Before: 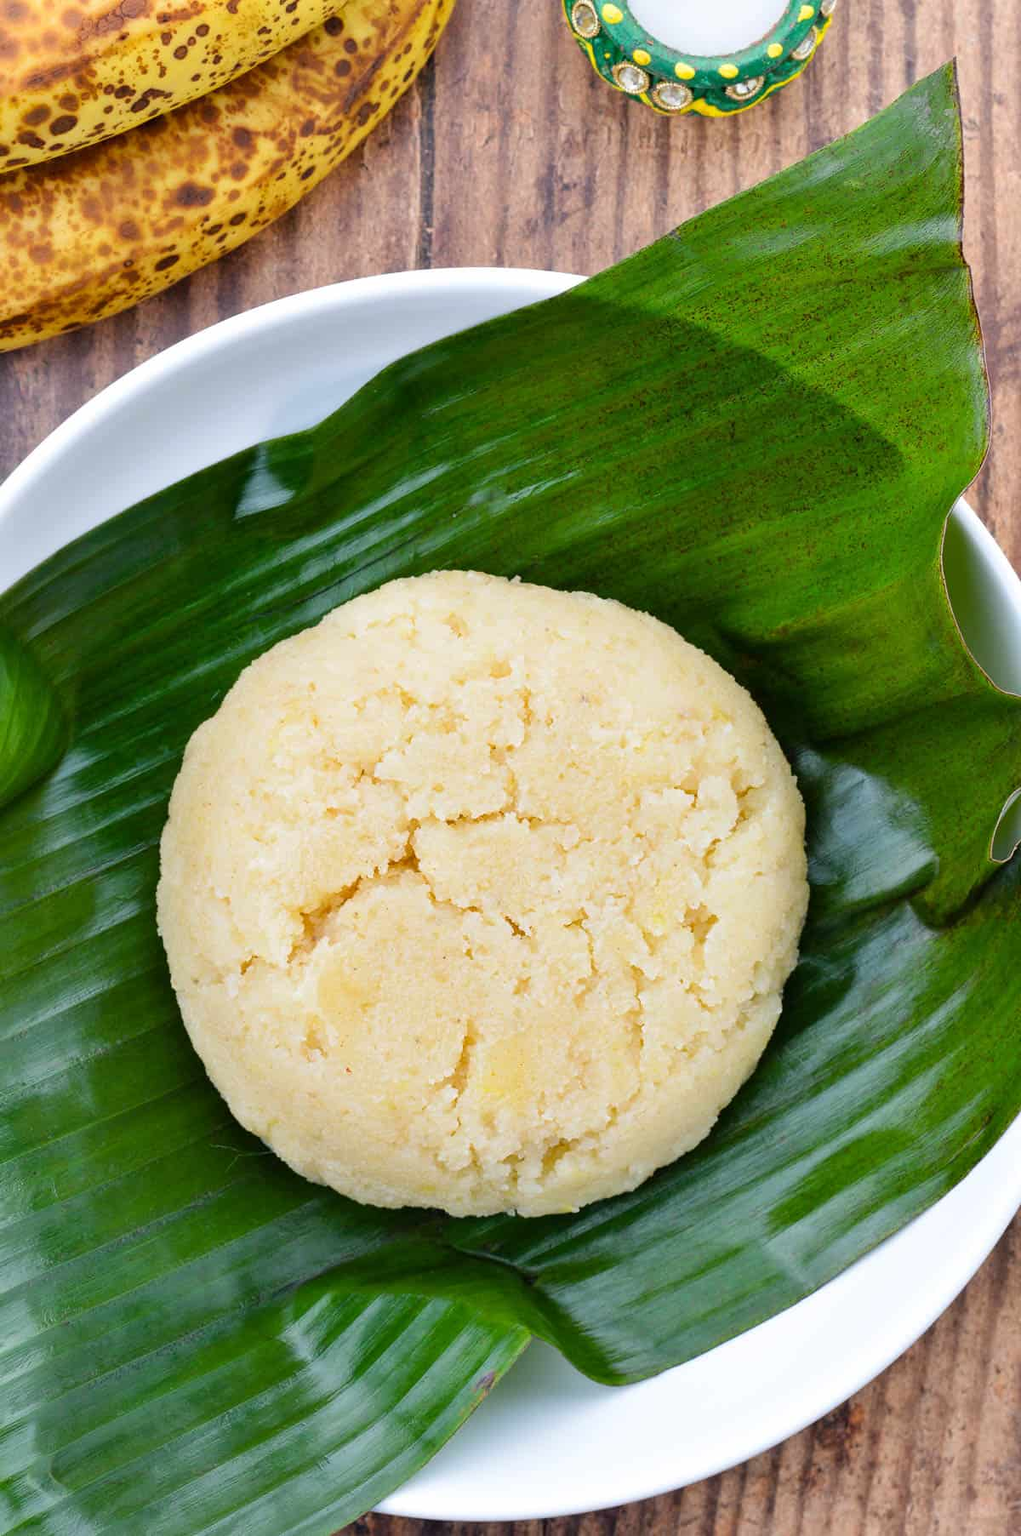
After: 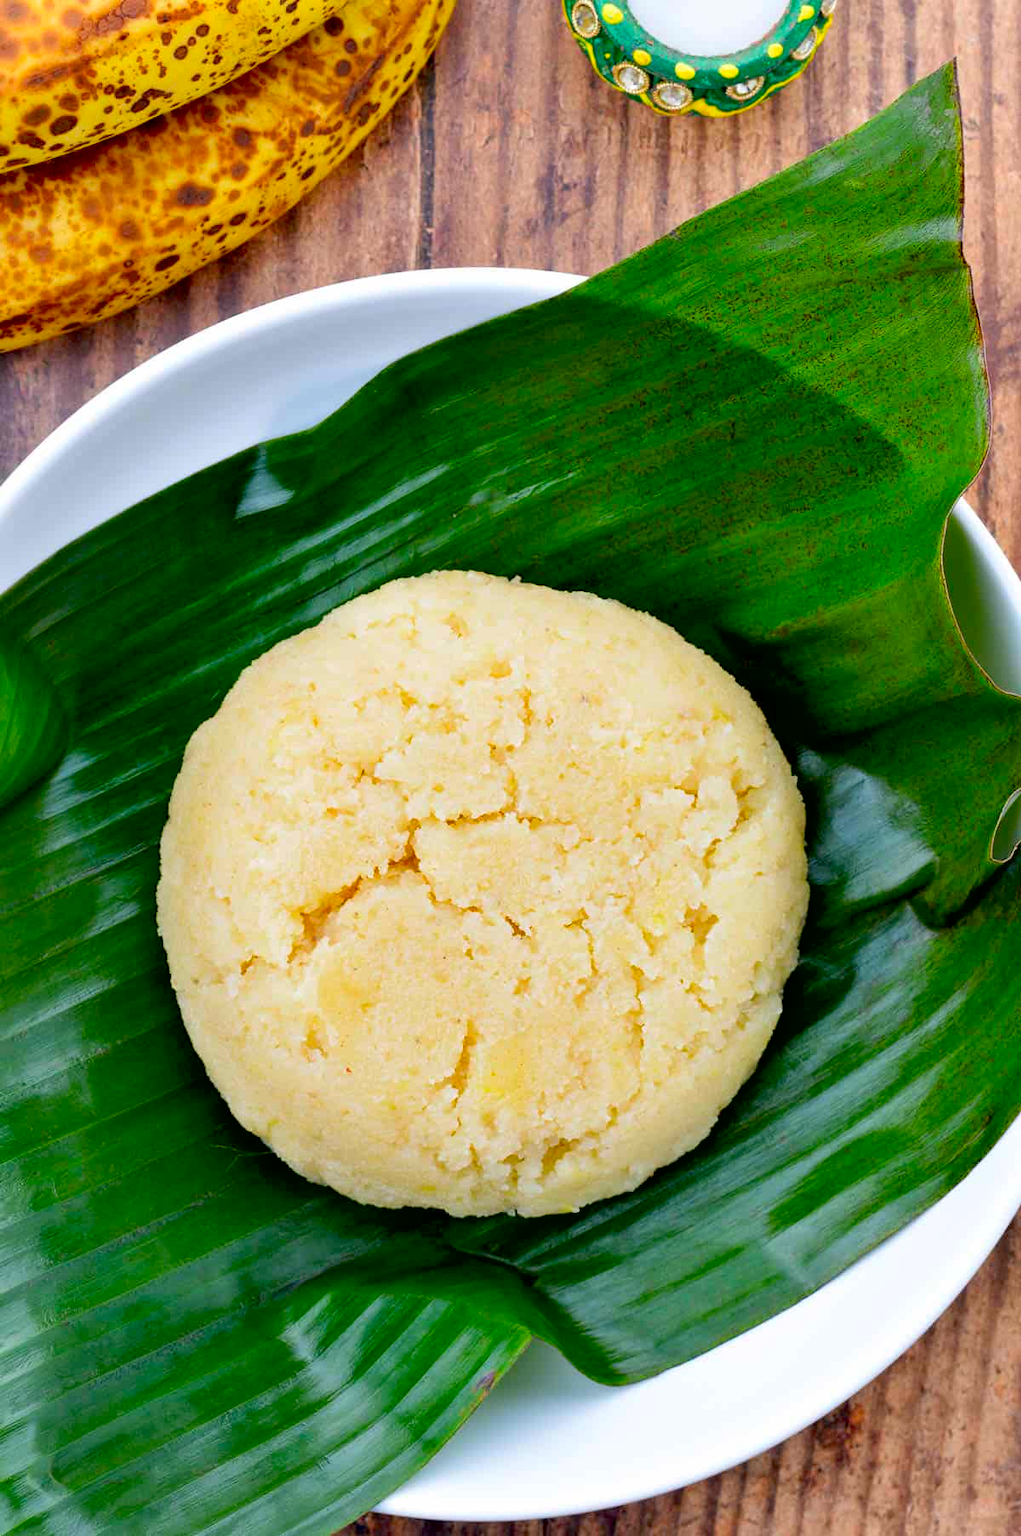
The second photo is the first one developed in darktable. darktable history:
exposure: black level correction 0.012, compensate highlight preservation false
contrast brightness saturation: brightness -0.02, saturation 0.35
